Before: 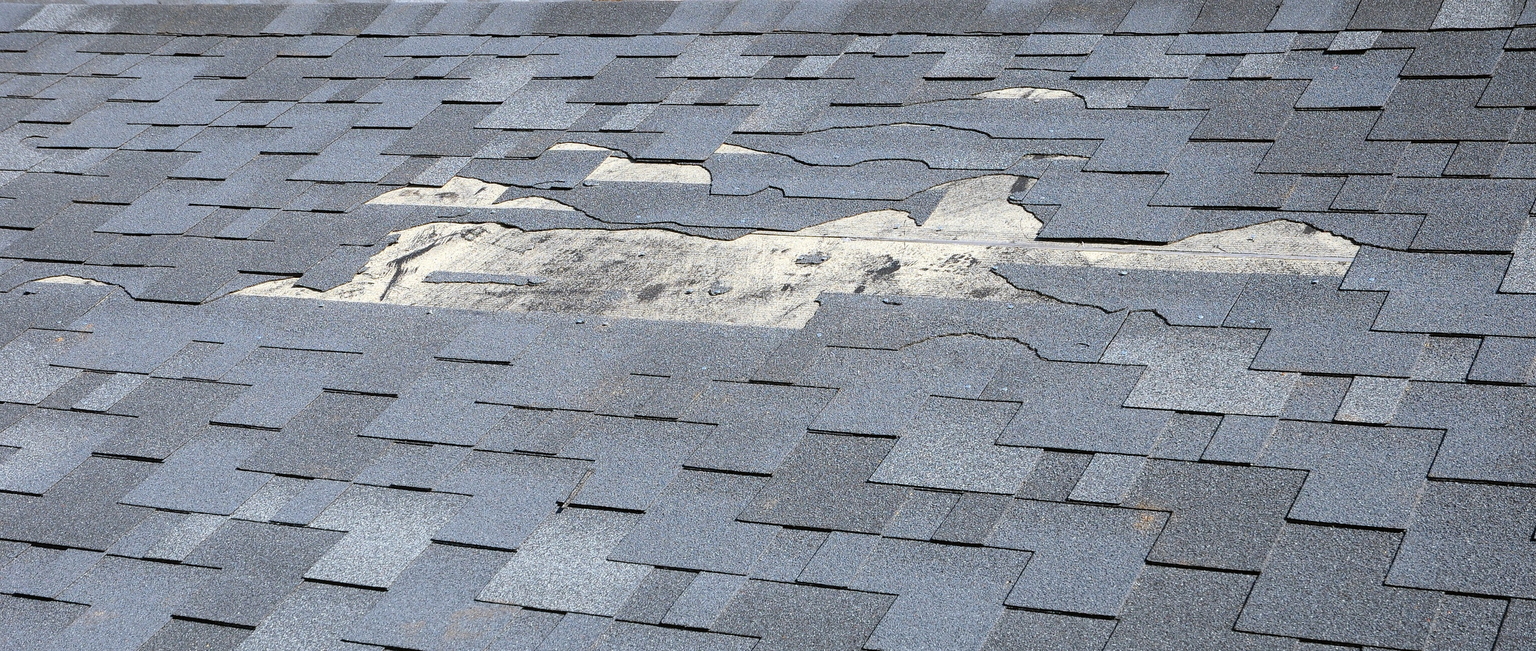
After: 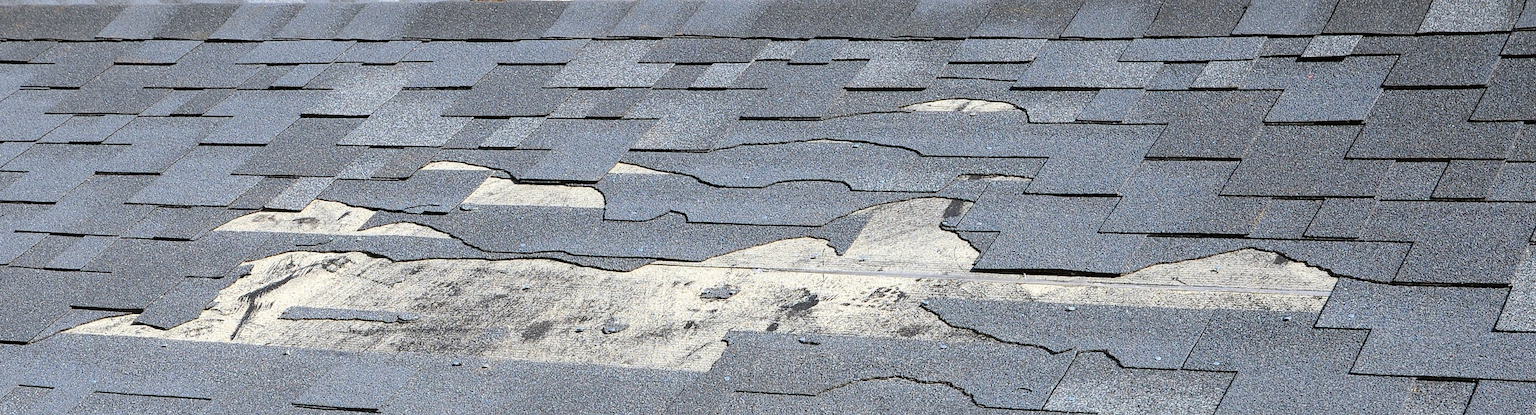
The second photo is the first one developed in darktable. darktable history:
crop and rotate: left 11.48%, bottom 43.519%
